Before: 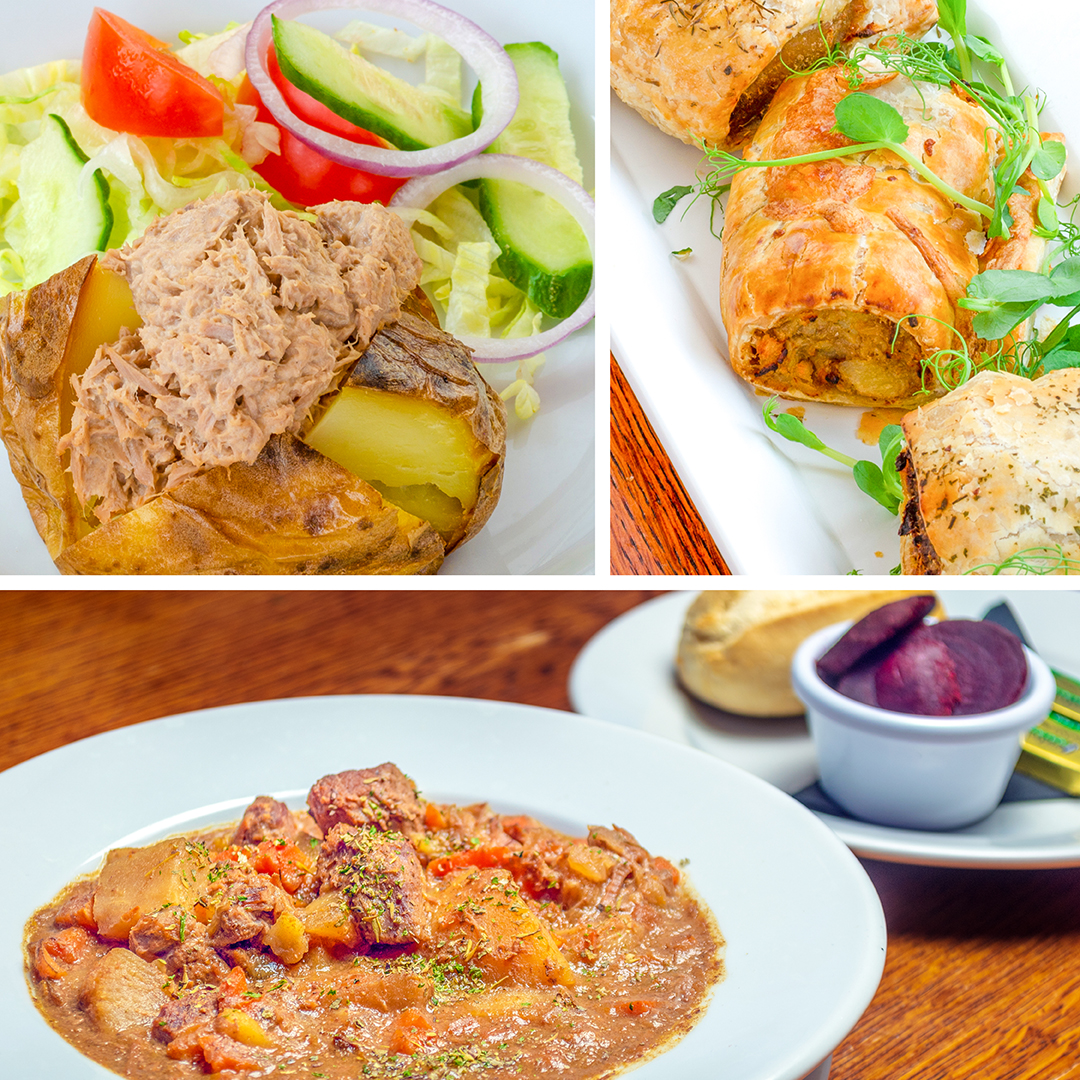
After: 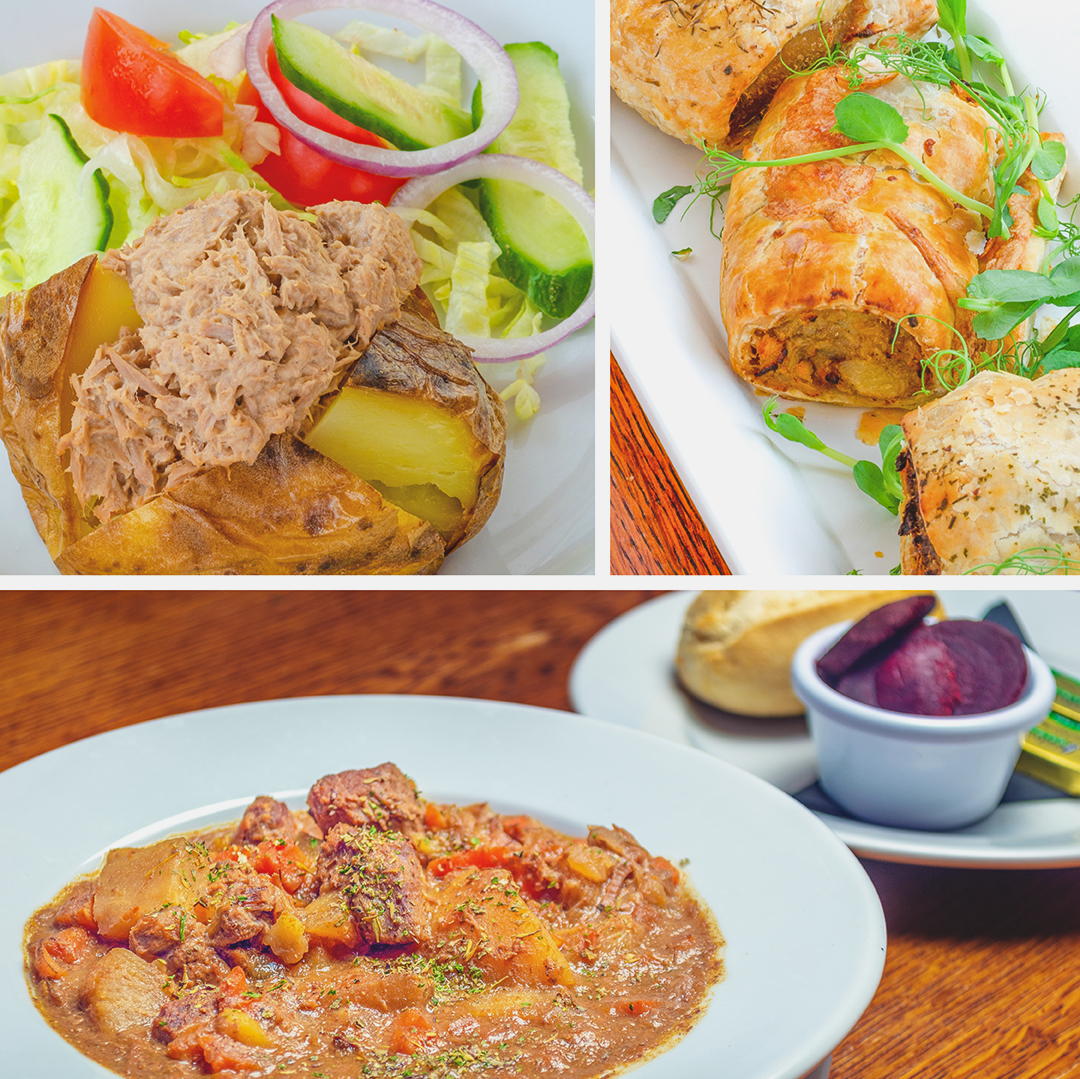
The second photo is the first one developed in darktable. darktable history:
crop: bottom 0.071%
haze removal: compatibility mode true, adaptive false
exposure: black level correction -0.014, exposure -0.193 EV, compensate highlight preservation false
